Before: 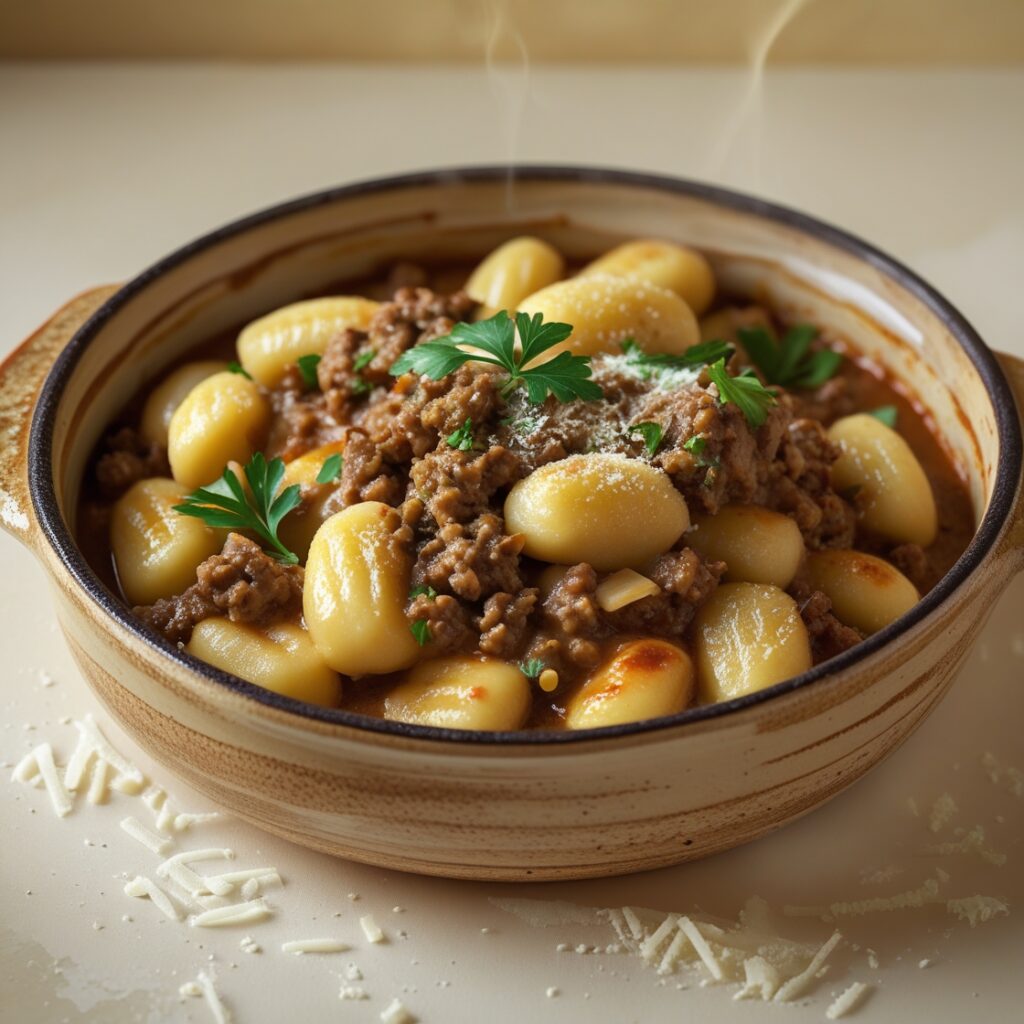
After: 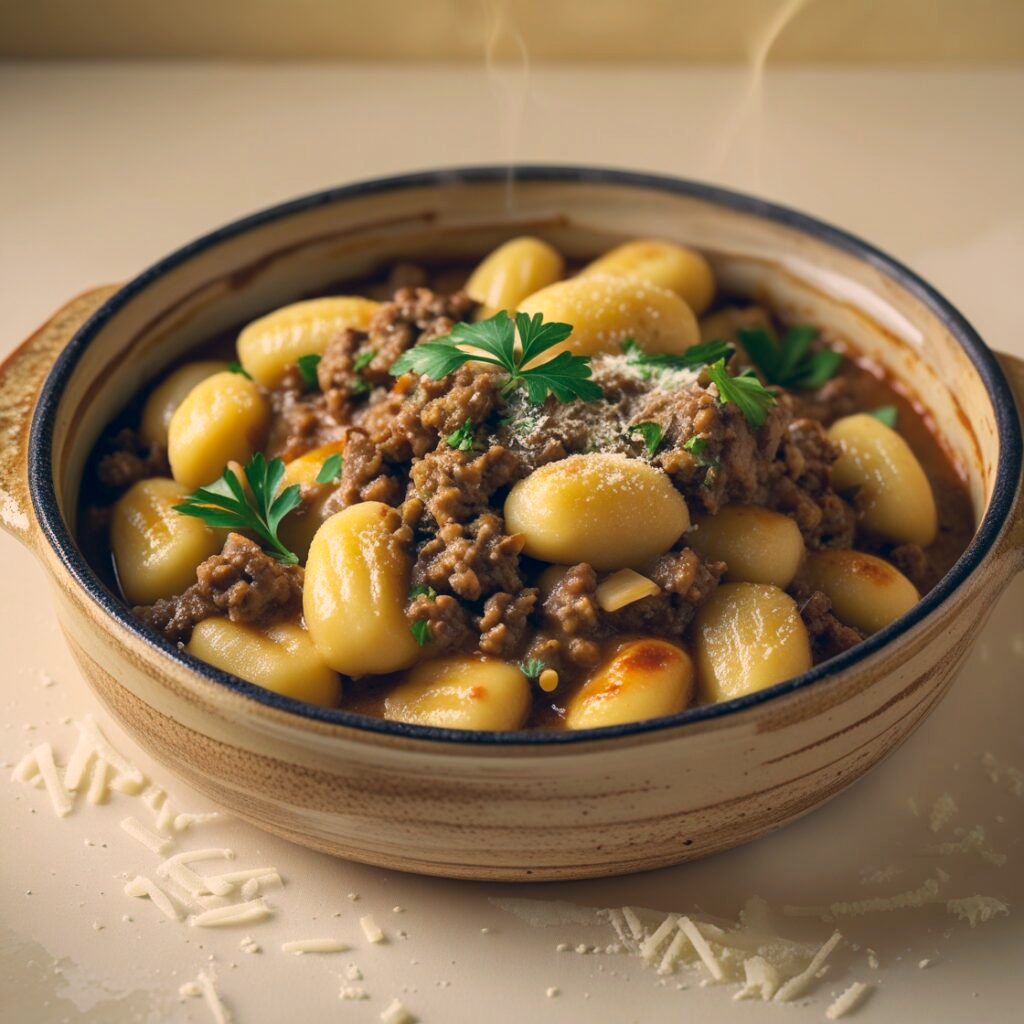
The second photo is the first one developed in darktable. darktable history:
color correction: highlights a* 10.3, highlights b* 14.31, shadows a* -9.58, shadows b* -14.93
tone curve: curves: ch0 [(0, 0) (0.822, 0.825) (0.994, 0.955)]; ch1 [(0, 0) (0.226, 0.261) (0.383, 0.397) (0.46, 0.46) (0.498, 0.479) (0.524, 0.523) (0.578, 0.575) (1, 1)]; ch2 [(0, 0) (0.438, 0.456) (0.5, 0.498) (0.547, 0.515) (0.597, 0.58) (0.629, 0.603) (1, 1)], color space Lab, linked channels, preserve colors none
